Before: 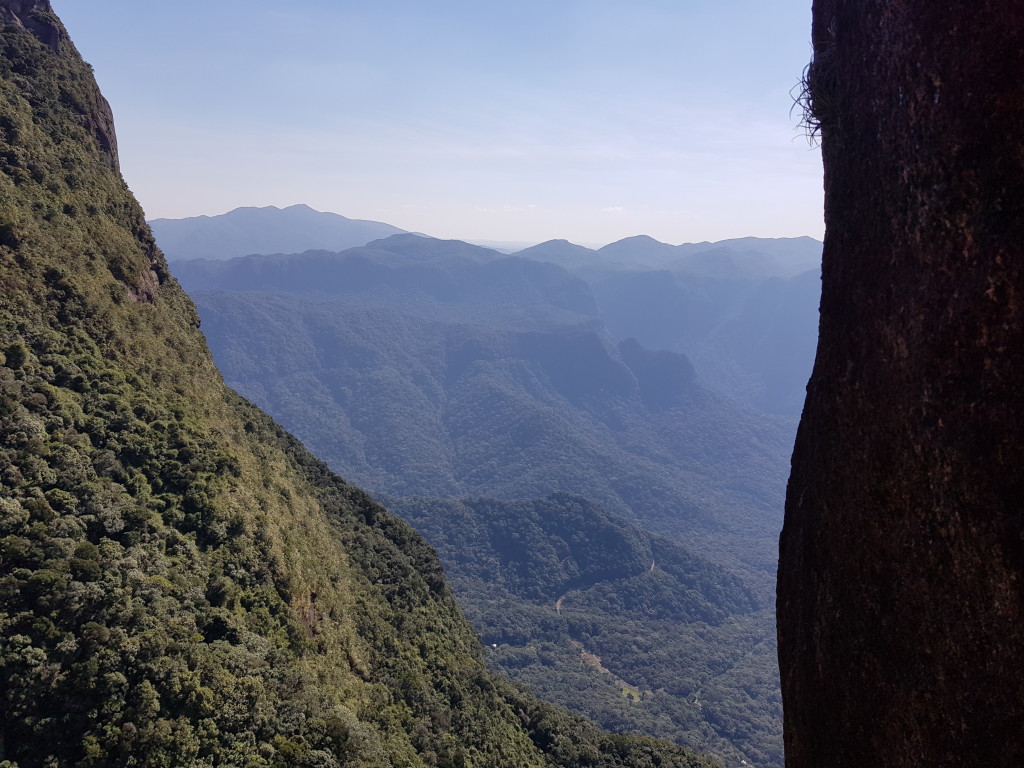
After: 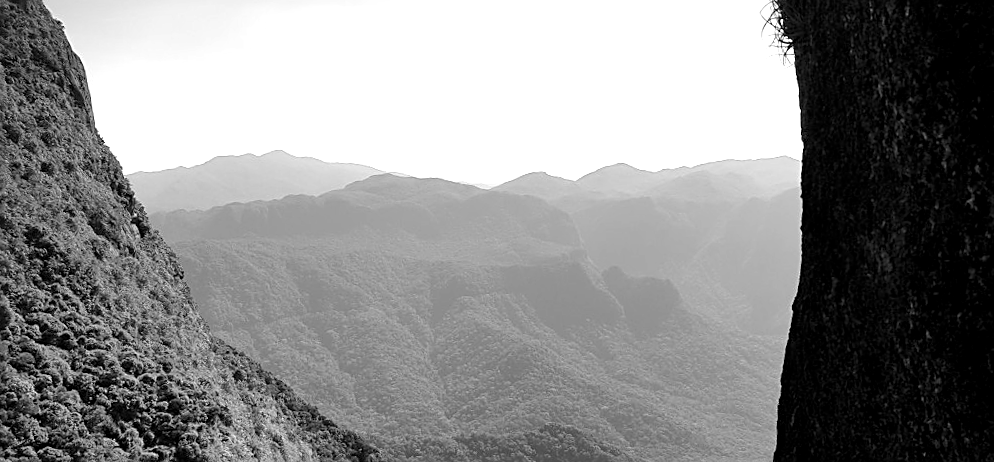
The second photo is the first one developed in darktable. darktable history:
exposure: black level correction 0, exposure 0.7 EV, compensate exposure bias true, compensate highlight preservation false
crop and rotate: top 4.848%, bottom 29.503%
white balance: red 1.004, blue 1.024
vignetting: on, module defaults
rotate and perspective: rotation -3°, crop left 0.031, crop right 0.968, crop top 0.07, crop bottom 0.93
monochrome: a 2.21, b -1.33, size 2.2
color balance rgb: global offset › luminance -0.51%, perceptual saturation grading › global saturation 27.53%, perceptual saturation grading › highlights -25%, perceptual saturation grading › shadows 25%, perceptual brilliance grading › highlights 6.62%, perceptual brilliance grading › mid-tones 17.07%, perceptual brilliance grading › shadows -5.23%
sharpen: on, module defaults
